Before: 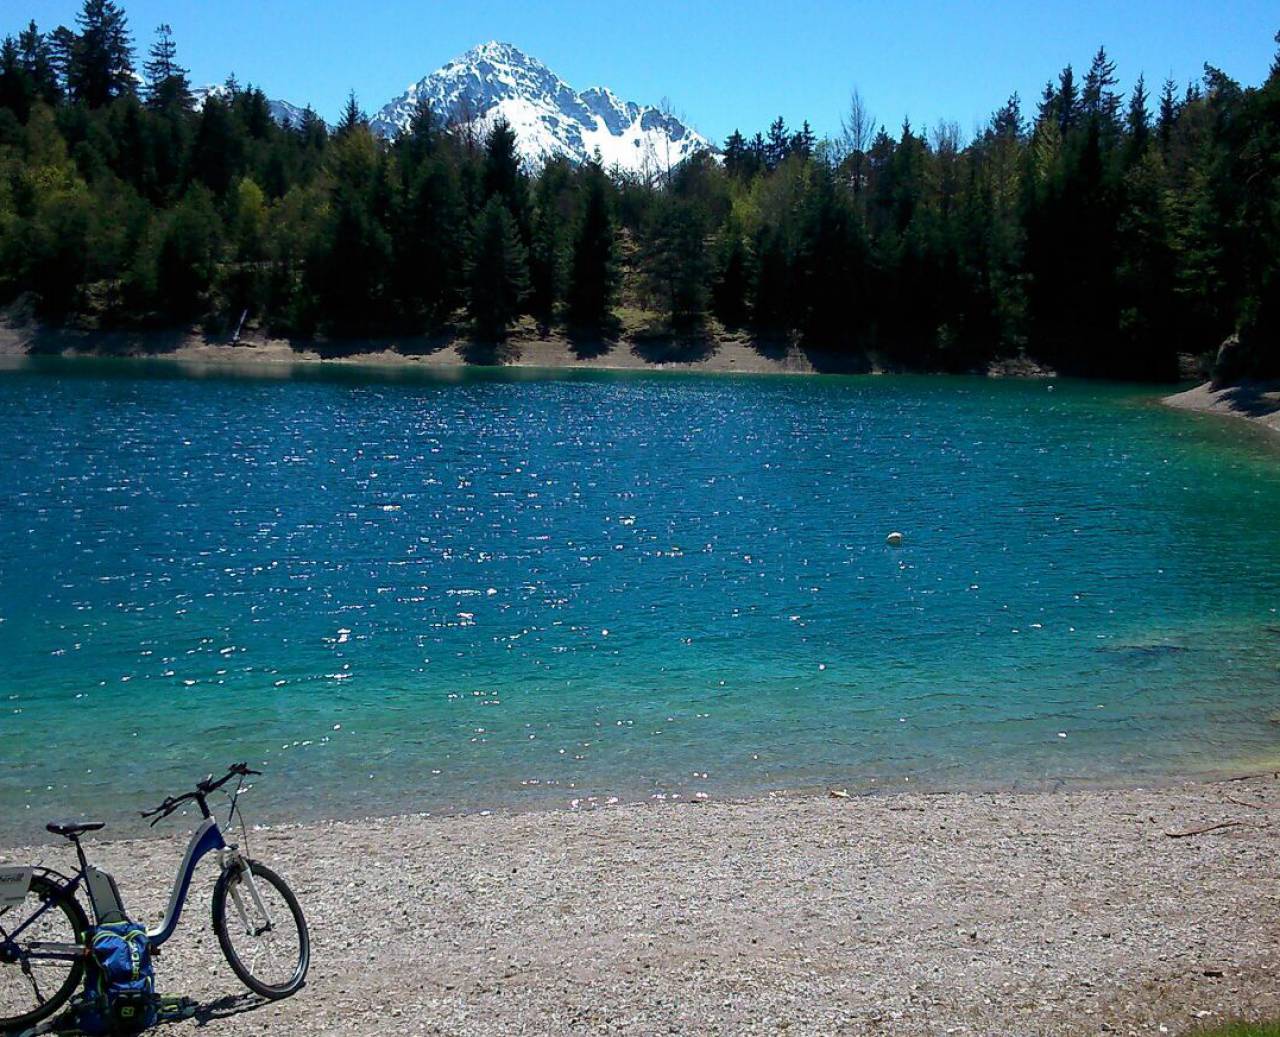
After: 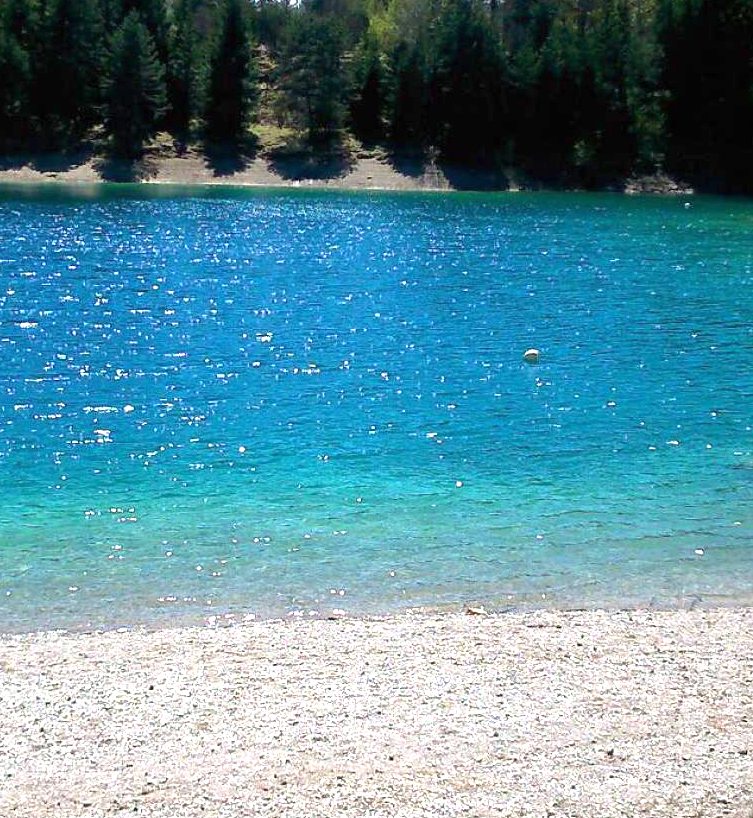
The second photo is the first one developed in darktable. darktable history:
exposure: black level correction 0, exposure 1.2 EV, compensate highlight preservation false
crop and rotate: left 28.376%, top 17.662%, right 12.747%, bottom 3.432%
